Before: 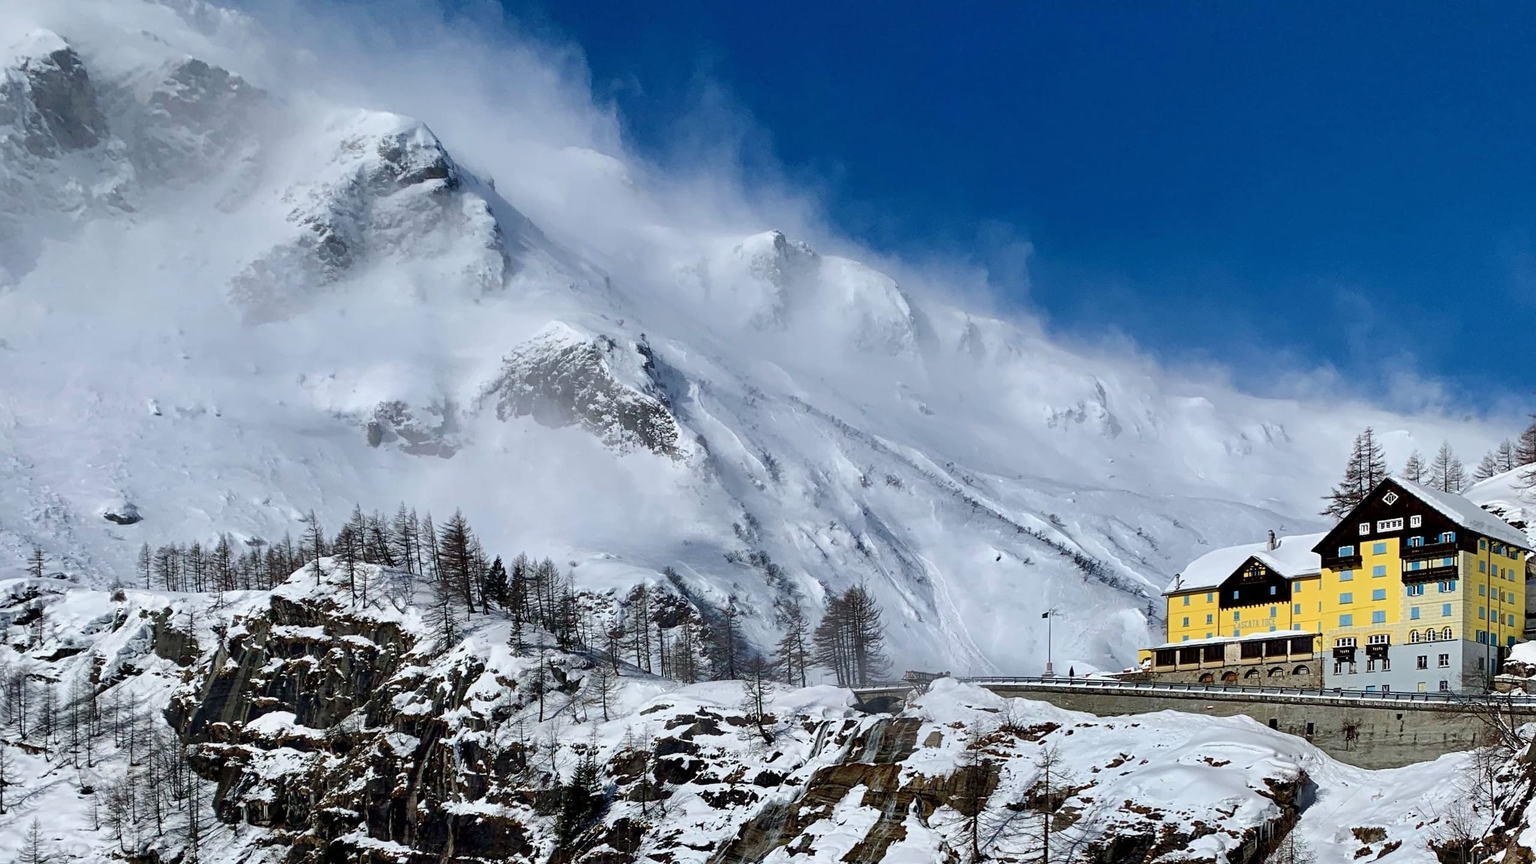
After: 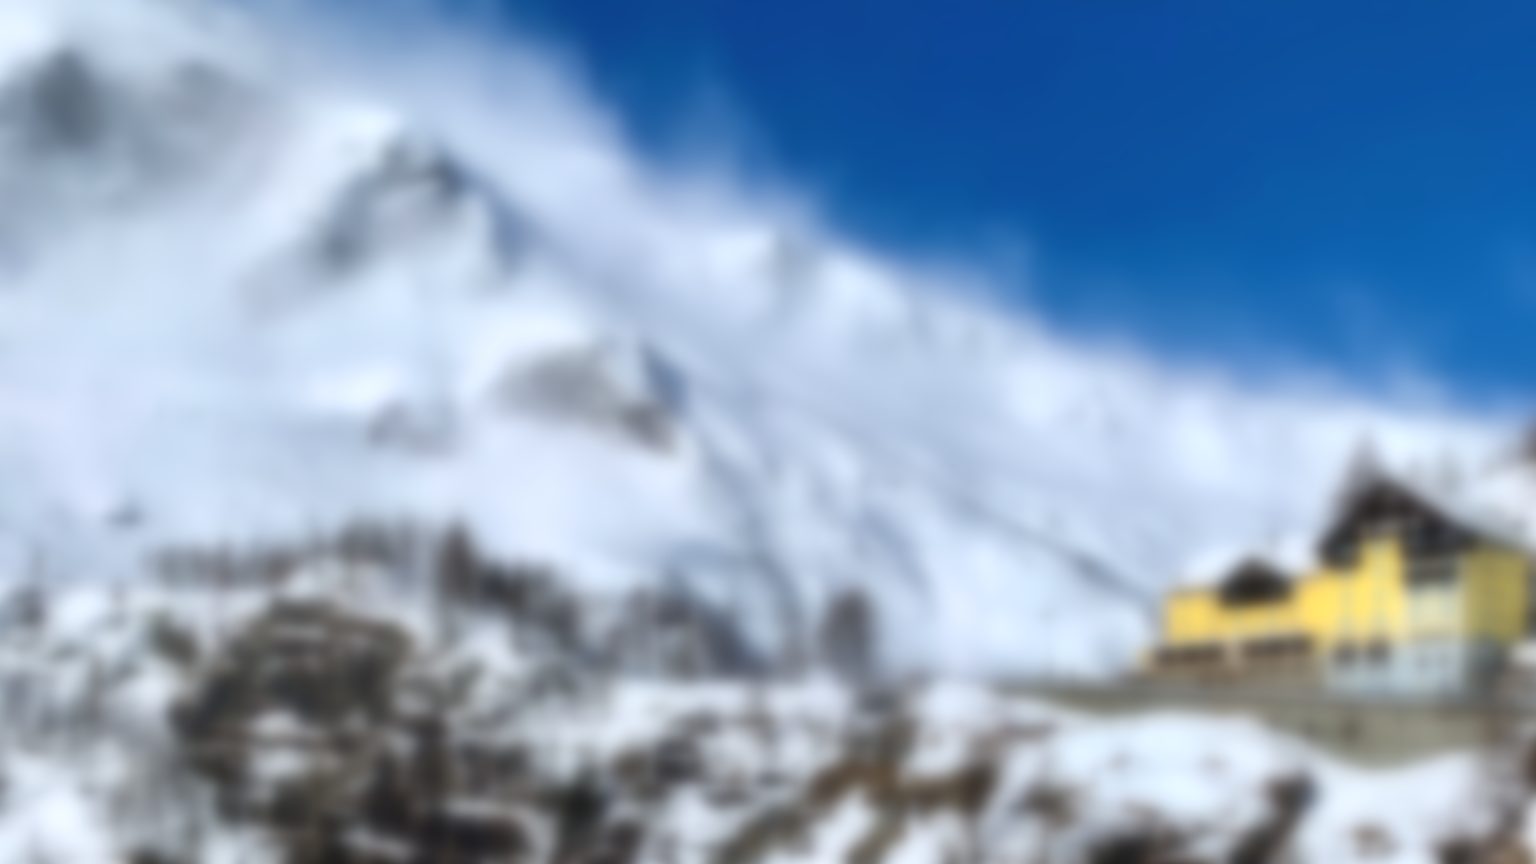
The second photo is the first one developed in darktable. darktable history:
exposure: black level correction -0.002, exposure 0.54 EV, compensate highlight preservation false
lowpass: radius 16, unbound 0
